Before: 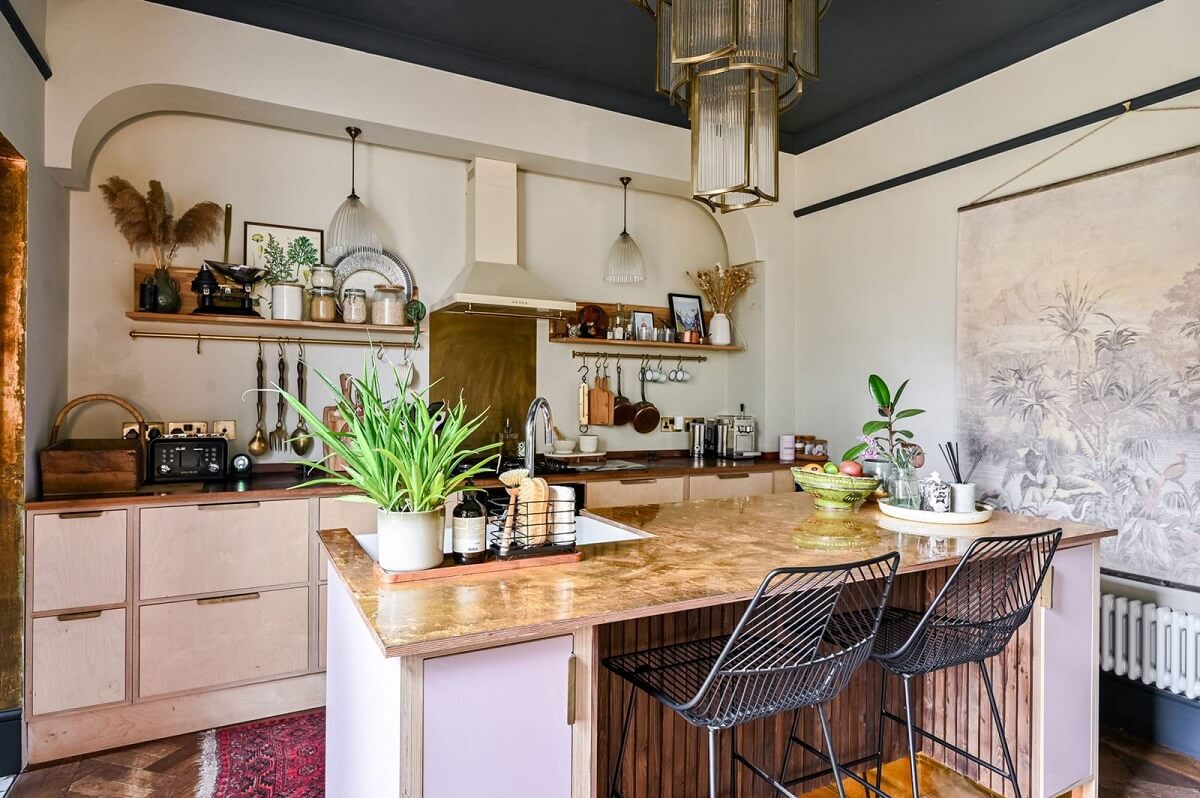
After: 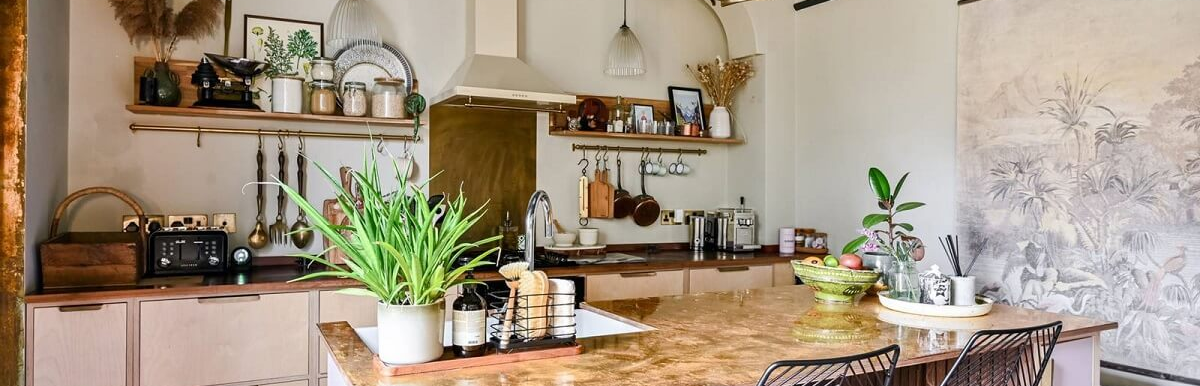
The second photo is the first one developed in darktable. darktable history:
crop and rotate: top 26.056%, bottom 25.543%
exposure: compensate highlight preservation false
